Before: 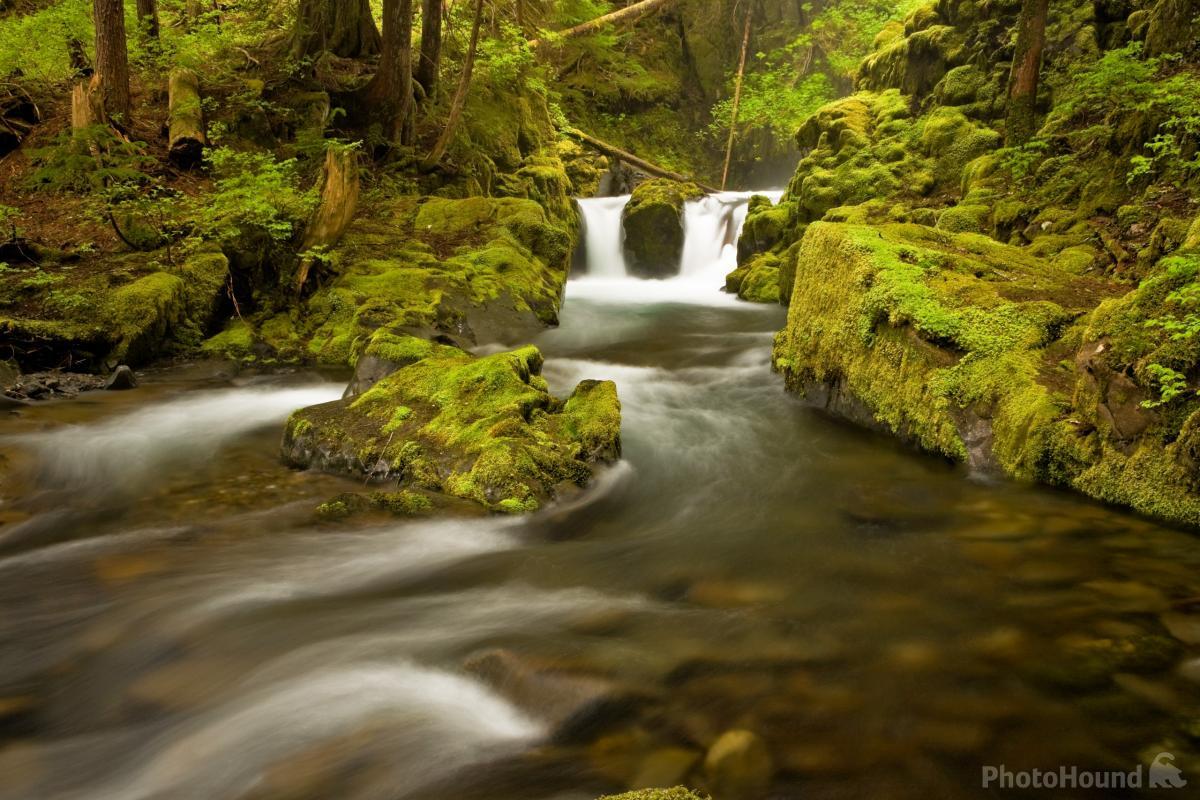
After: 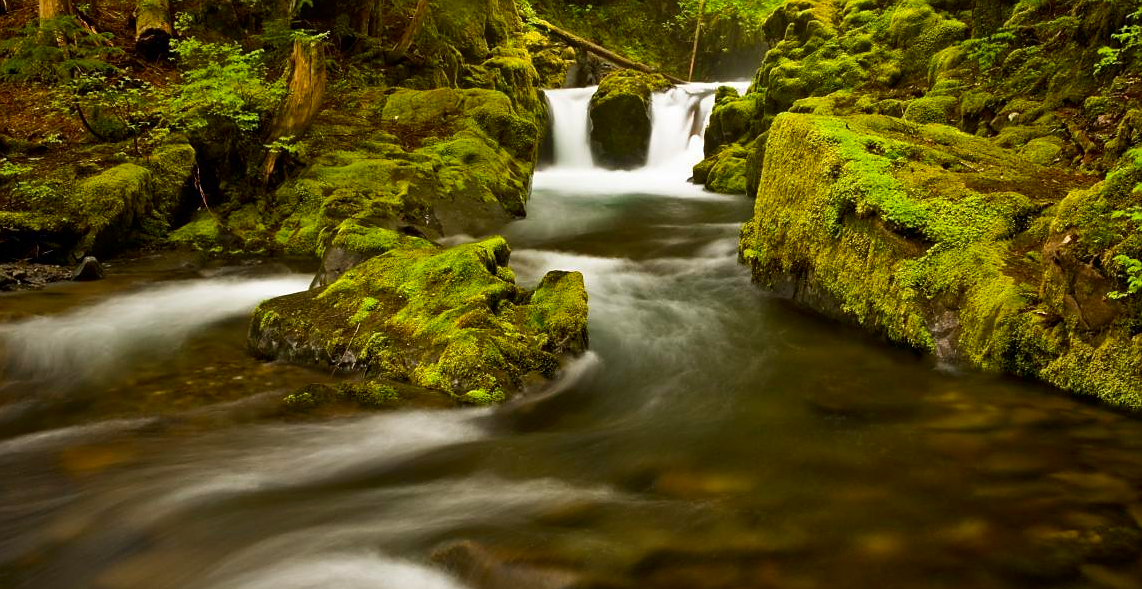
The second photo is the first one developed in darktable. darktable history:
crop and rotate: left 2.833%, top 13.683%, right 1.967%, bottom 12.61%
contrast brightness saturation: contrast 0.123, brightness -0.121, saturation 0.197
shadows and highlights: shadows 37.14, highlights -26.96, soften with gaussian
sharpen: radius 1.031
